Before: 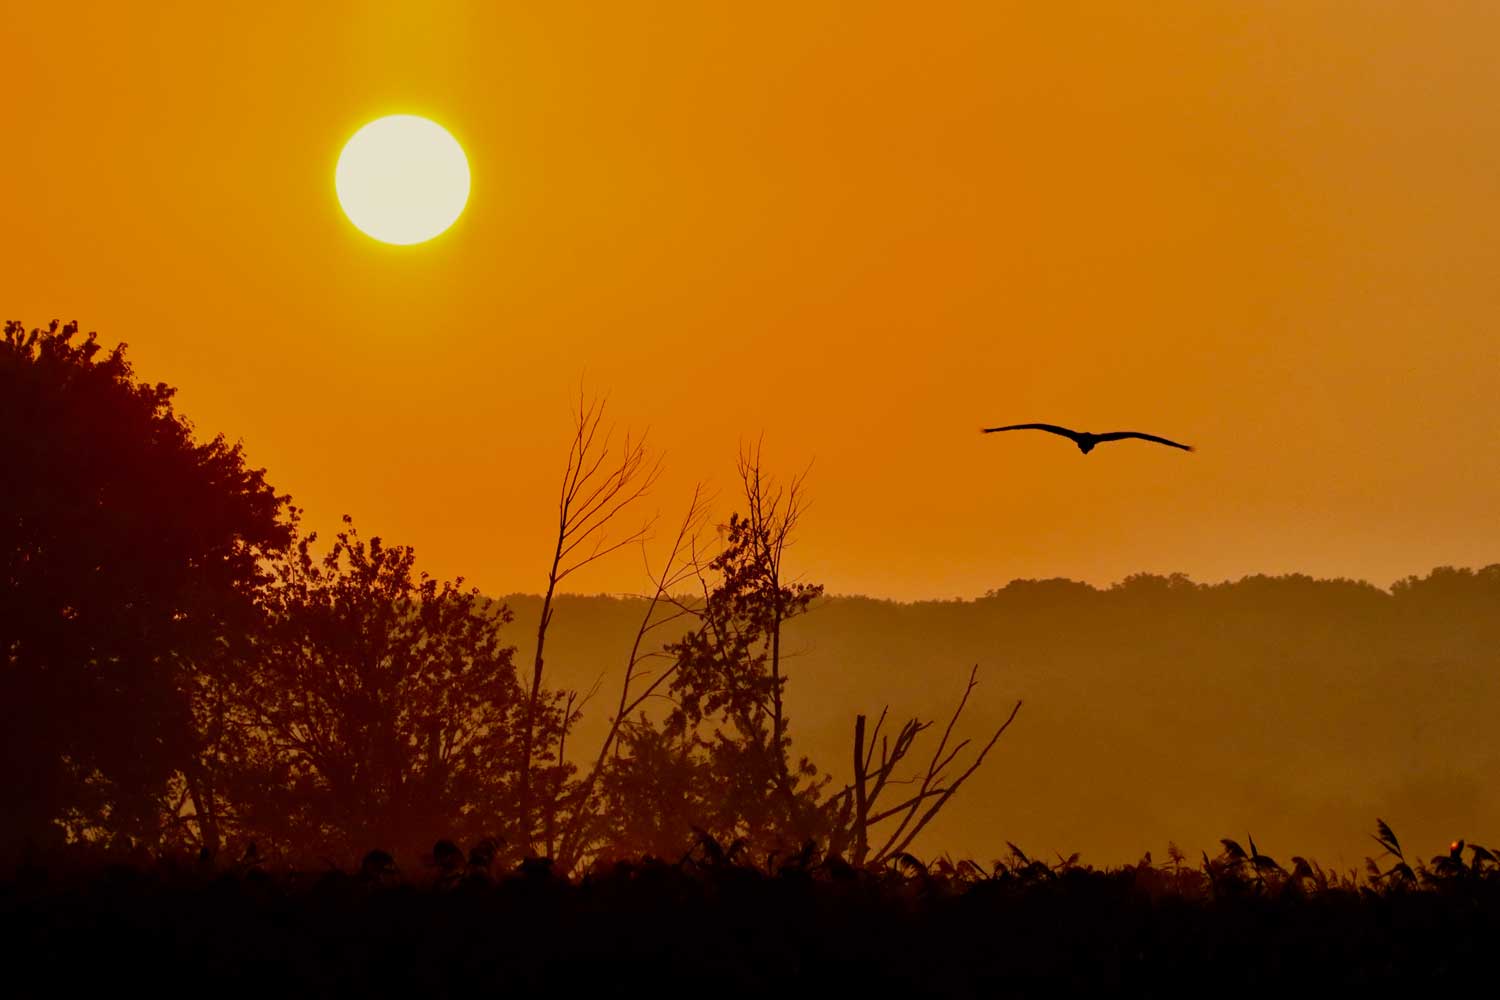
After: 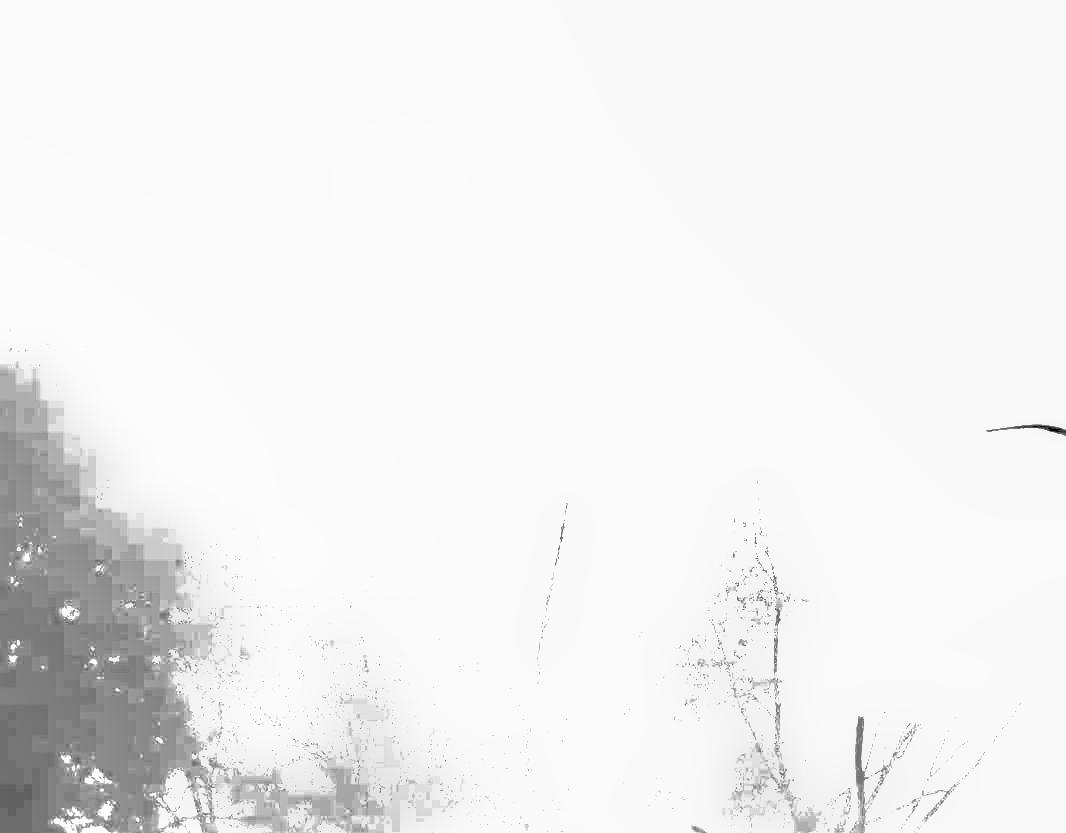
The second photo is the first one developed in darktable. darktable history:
shadows and highlights: on, module defaults
crop: right 28.885%, bottom 16.626%
sharpen: amount 0.2
local contrast: on, module defaults
color correction: saturation 0.85
white balance: red 8, blue 8
exposure: exposure 0.376 EV, compensate highlight preservation false
monochrome: a 2.21, b -1.33, size 2.2
